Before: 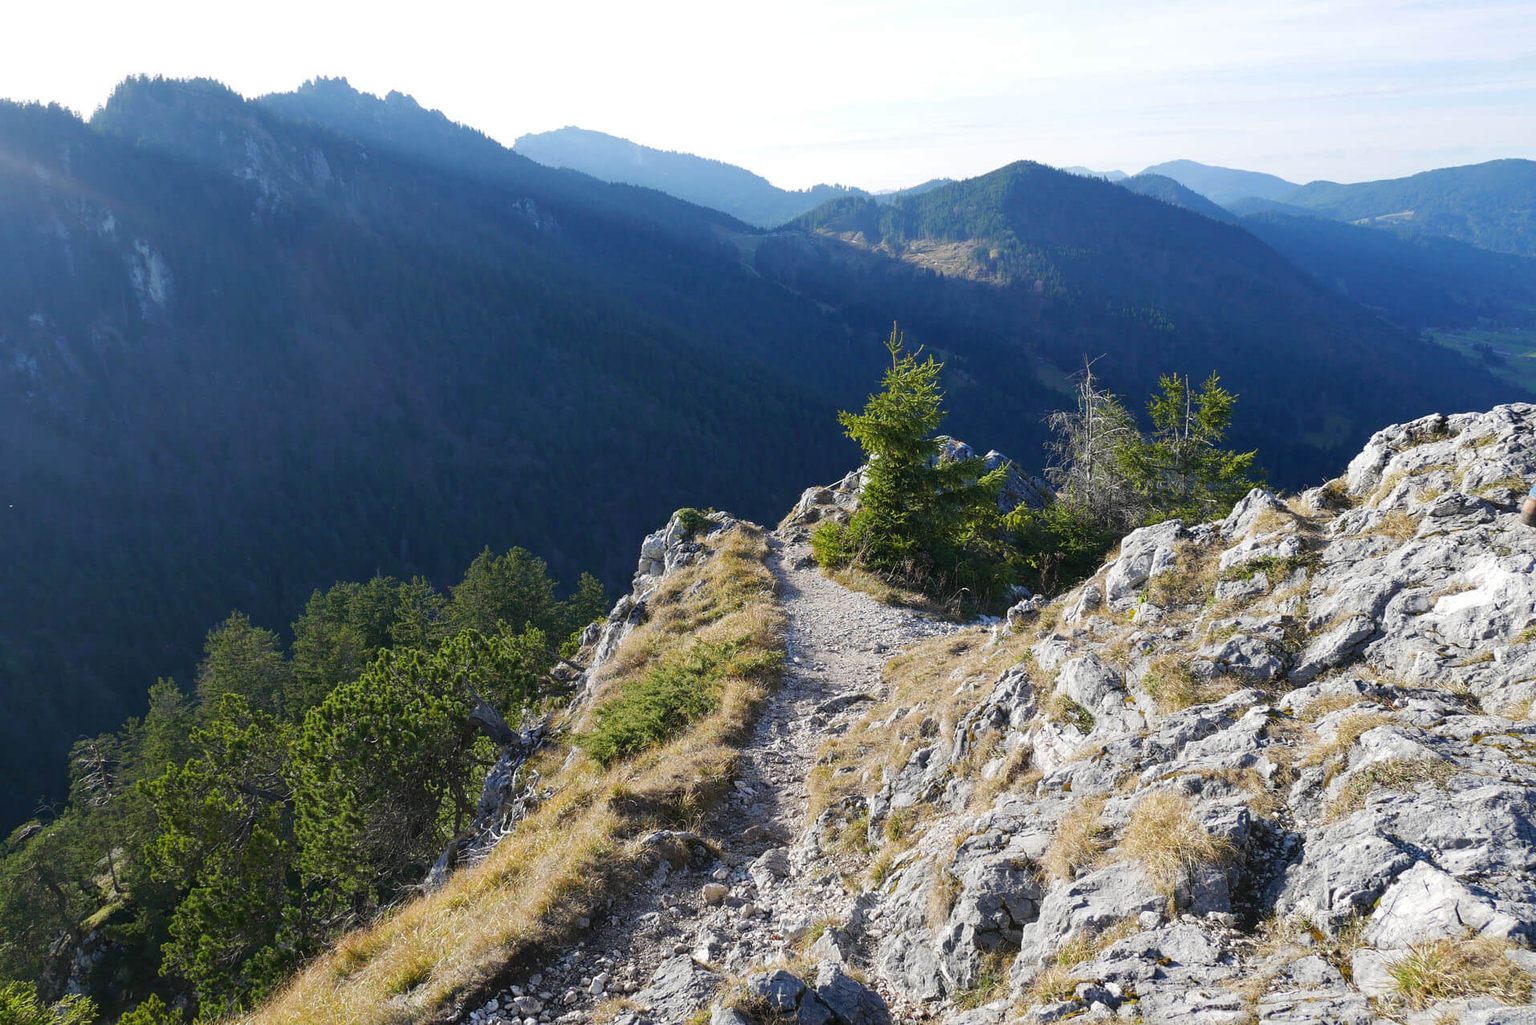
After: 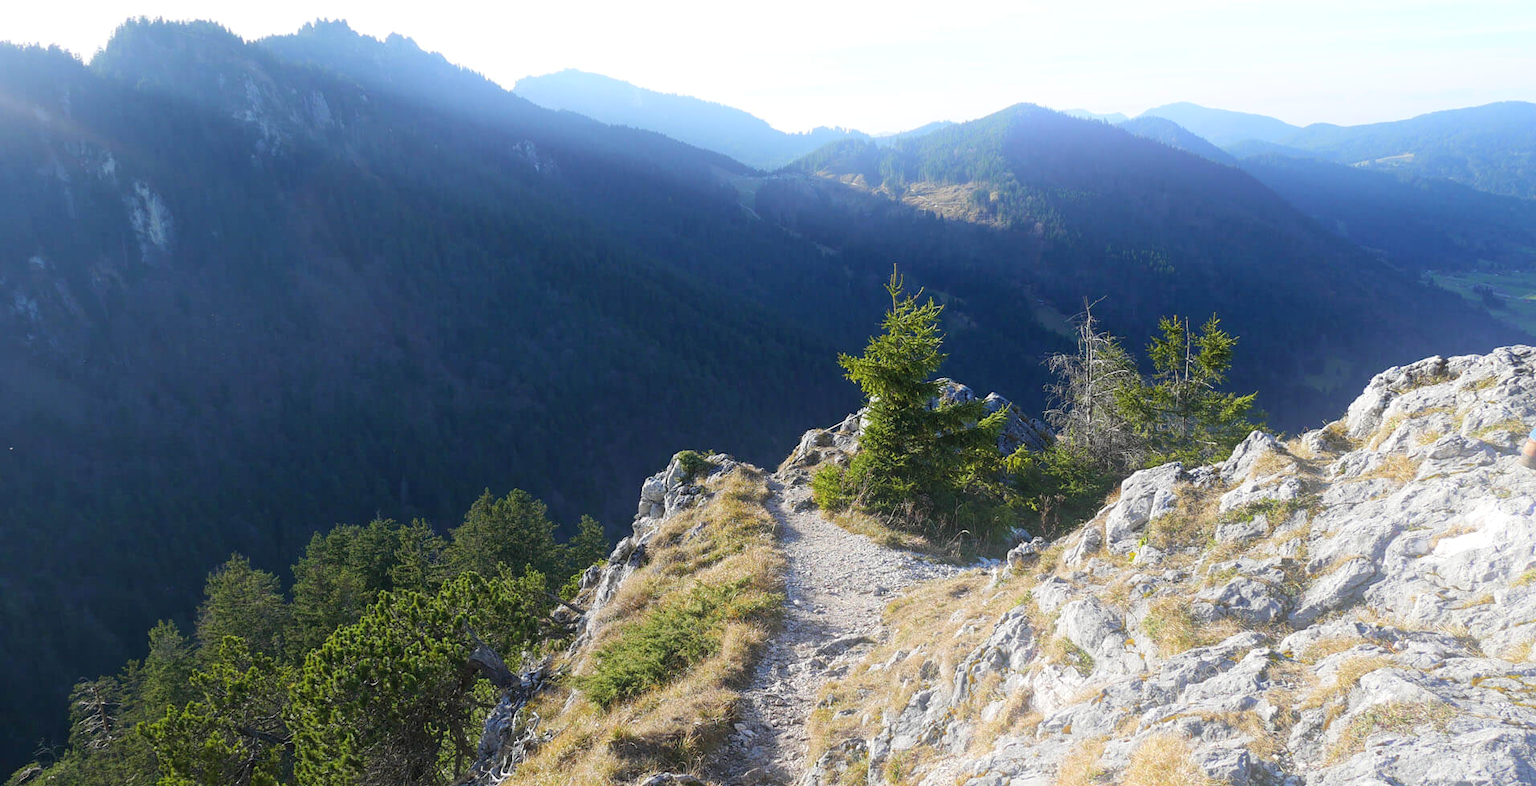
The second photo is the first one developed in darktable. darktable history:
bloom: on, module defaults
local contrast: highlights 100%, shadows 100%, detail 120%, midtone range 0.2
crop: top 5.667%, bottom 17.637%
